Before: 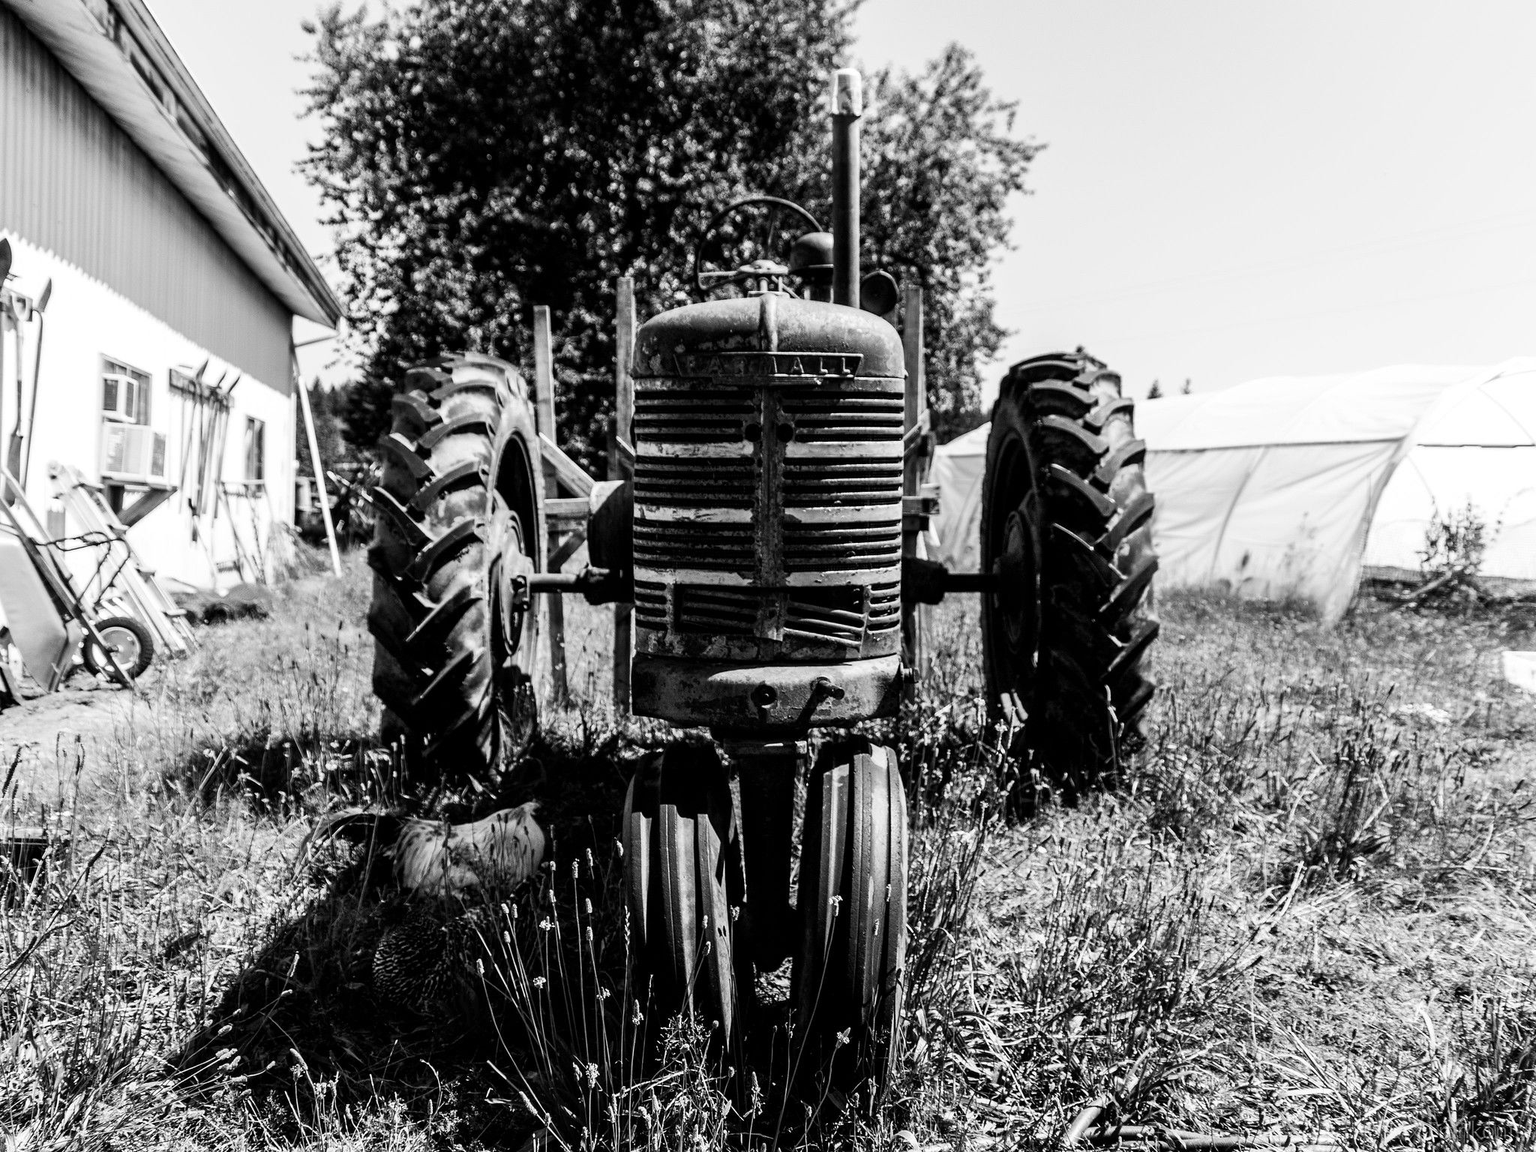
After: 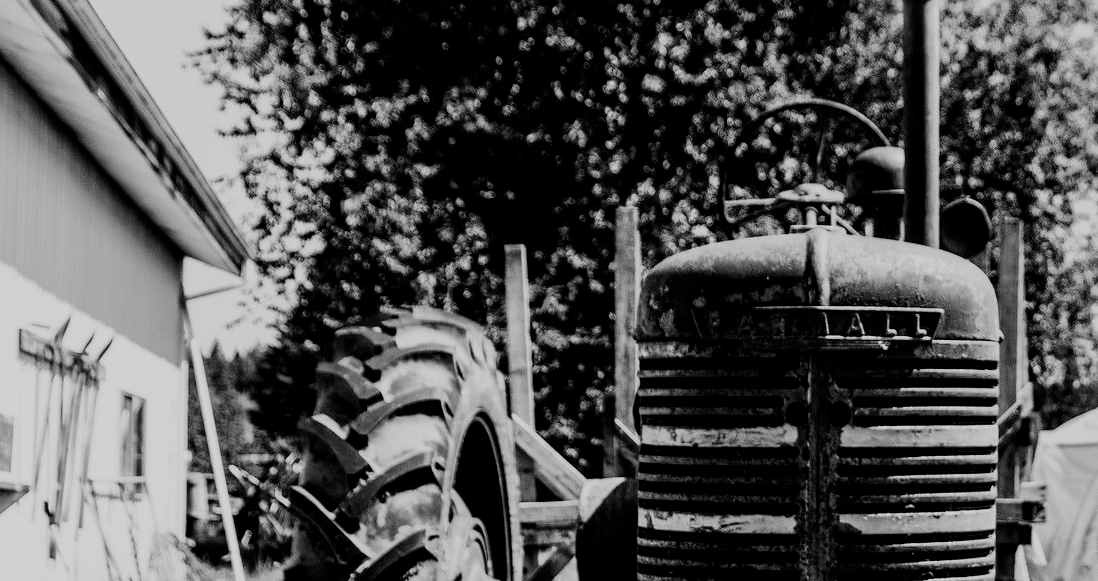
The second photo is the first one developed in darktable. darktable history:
crop: left 10.121%, top 10.631%, right 36.218%, bottom 51.526%
exposure: black level correction 0.002, exposure -0.1 EV, compensate highlight preservation false
filmic rgb: black relative exposure -7.65 EV, white relative exposure 4.56 EV, hardness 3.61, color science v6 (2022)
